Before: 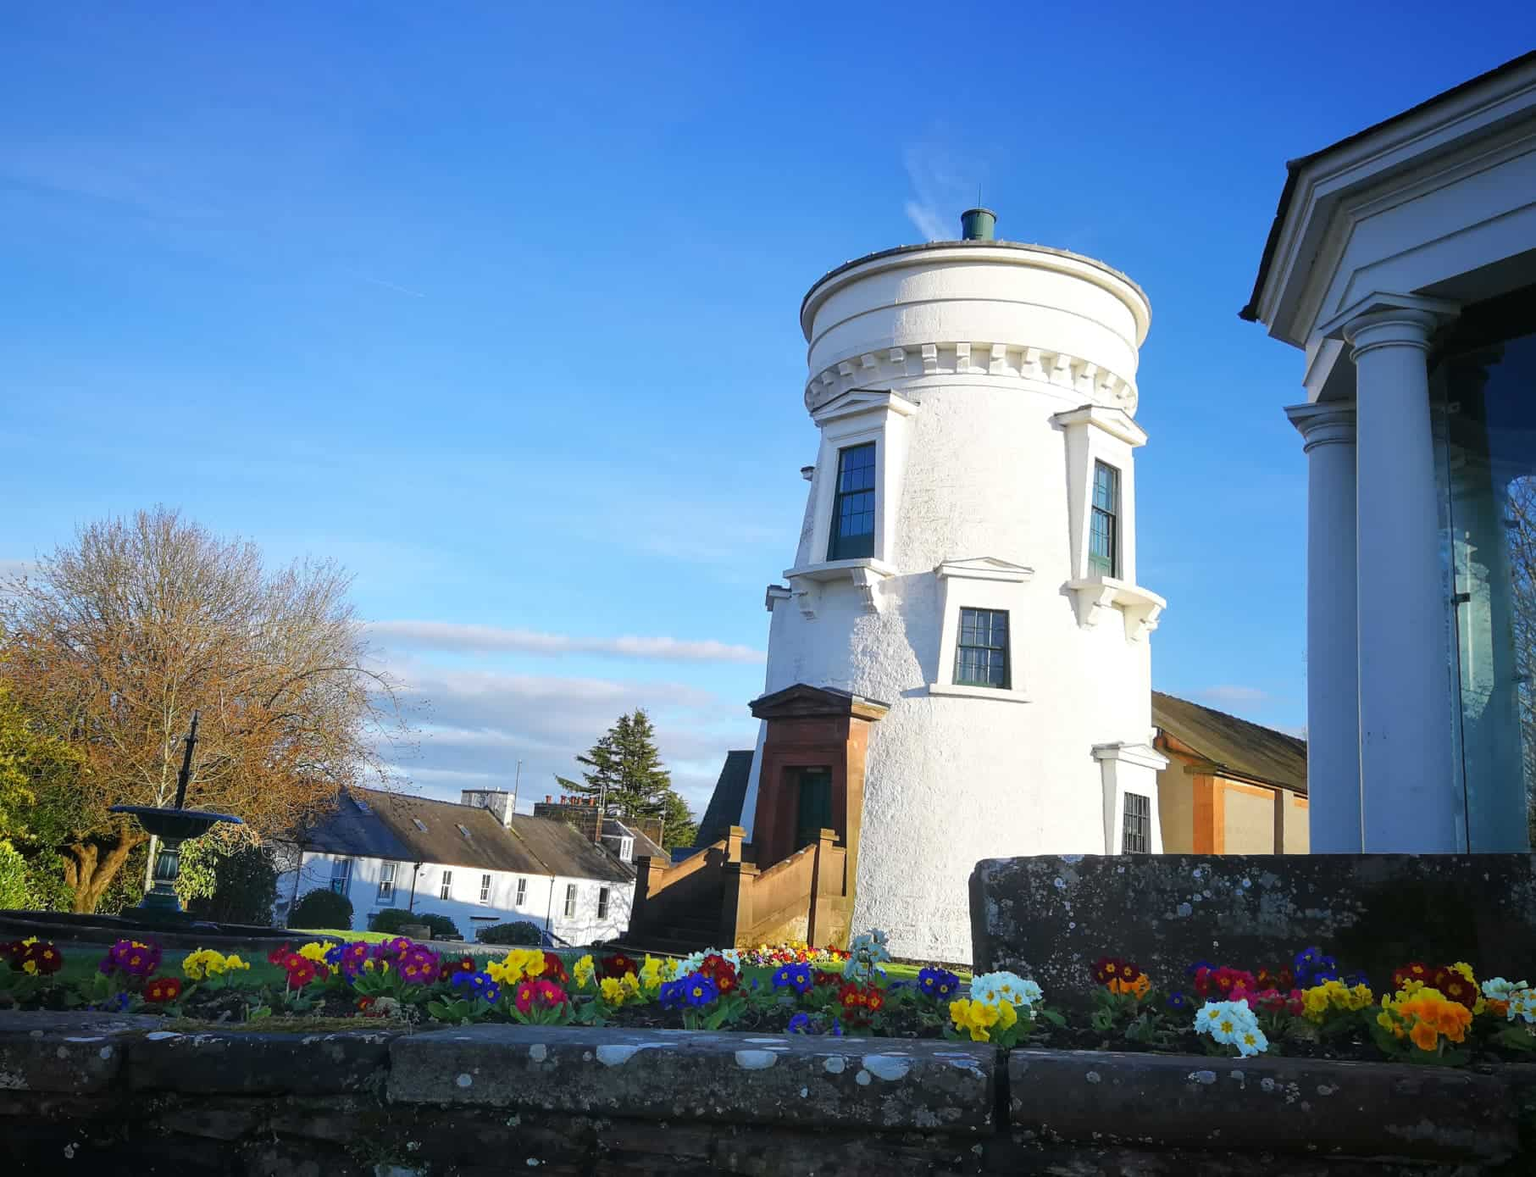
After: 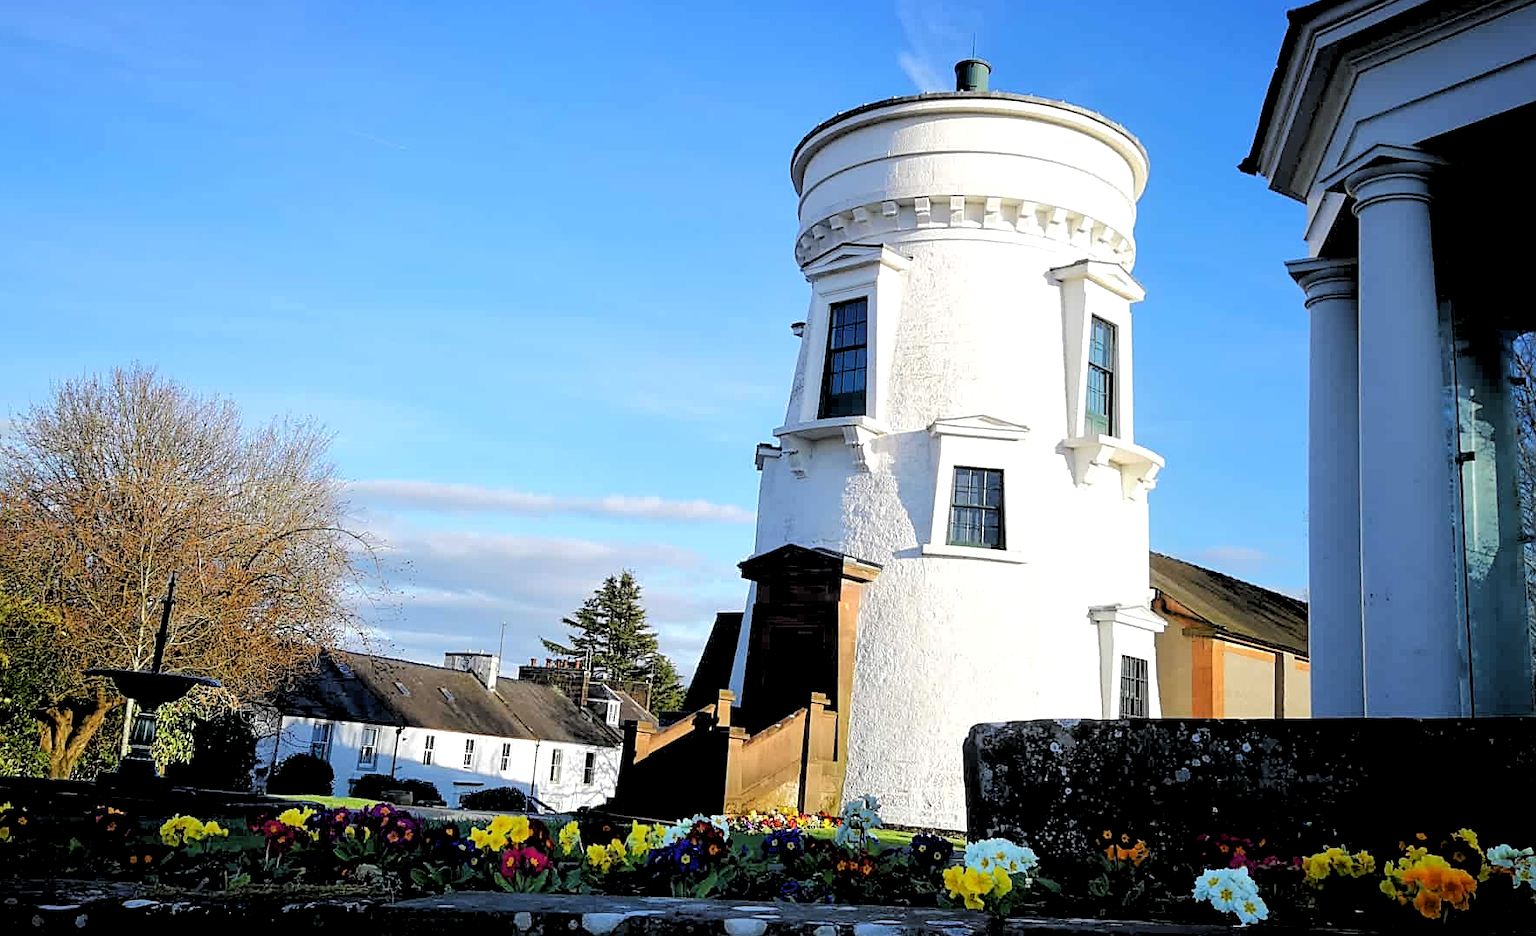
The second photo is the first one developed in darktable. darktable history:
crop and rotate: left 1.814%, top 12.818%, right 0.25%, bottom 9.225%
rgb levels: levels [[0.034, 0.472, 0.904], [0, 0.5, 1], [0, 0.5, 1]]
base curve: curves: ch0 [(0, 0) (0.262, 0.32) (0.722, 0.705) (1, 1)]
sharpen: on, module defaults
